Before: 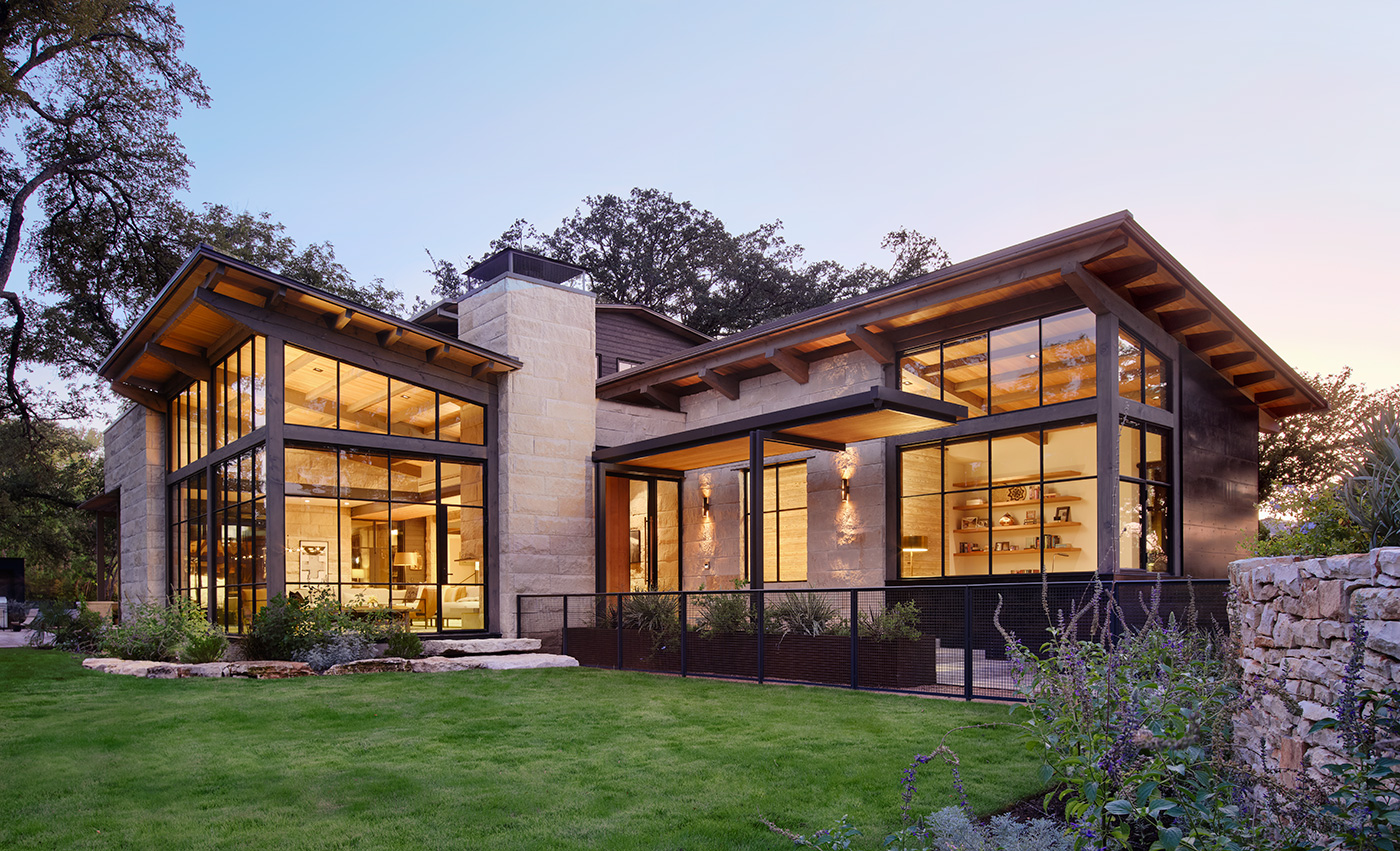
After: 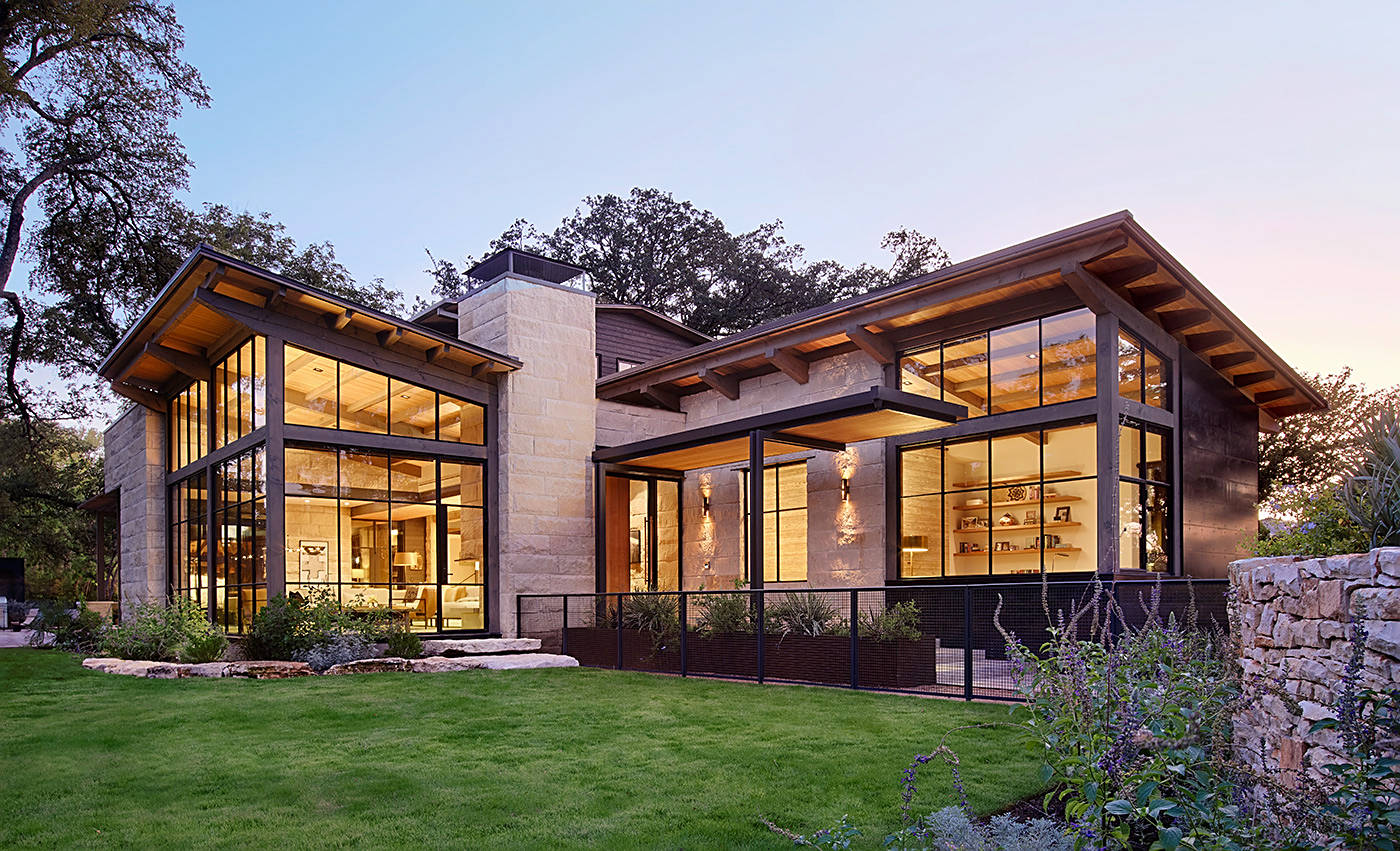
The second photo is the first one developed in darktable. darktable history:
sharpen: on, module defaults
velvia: strength 15.66%
